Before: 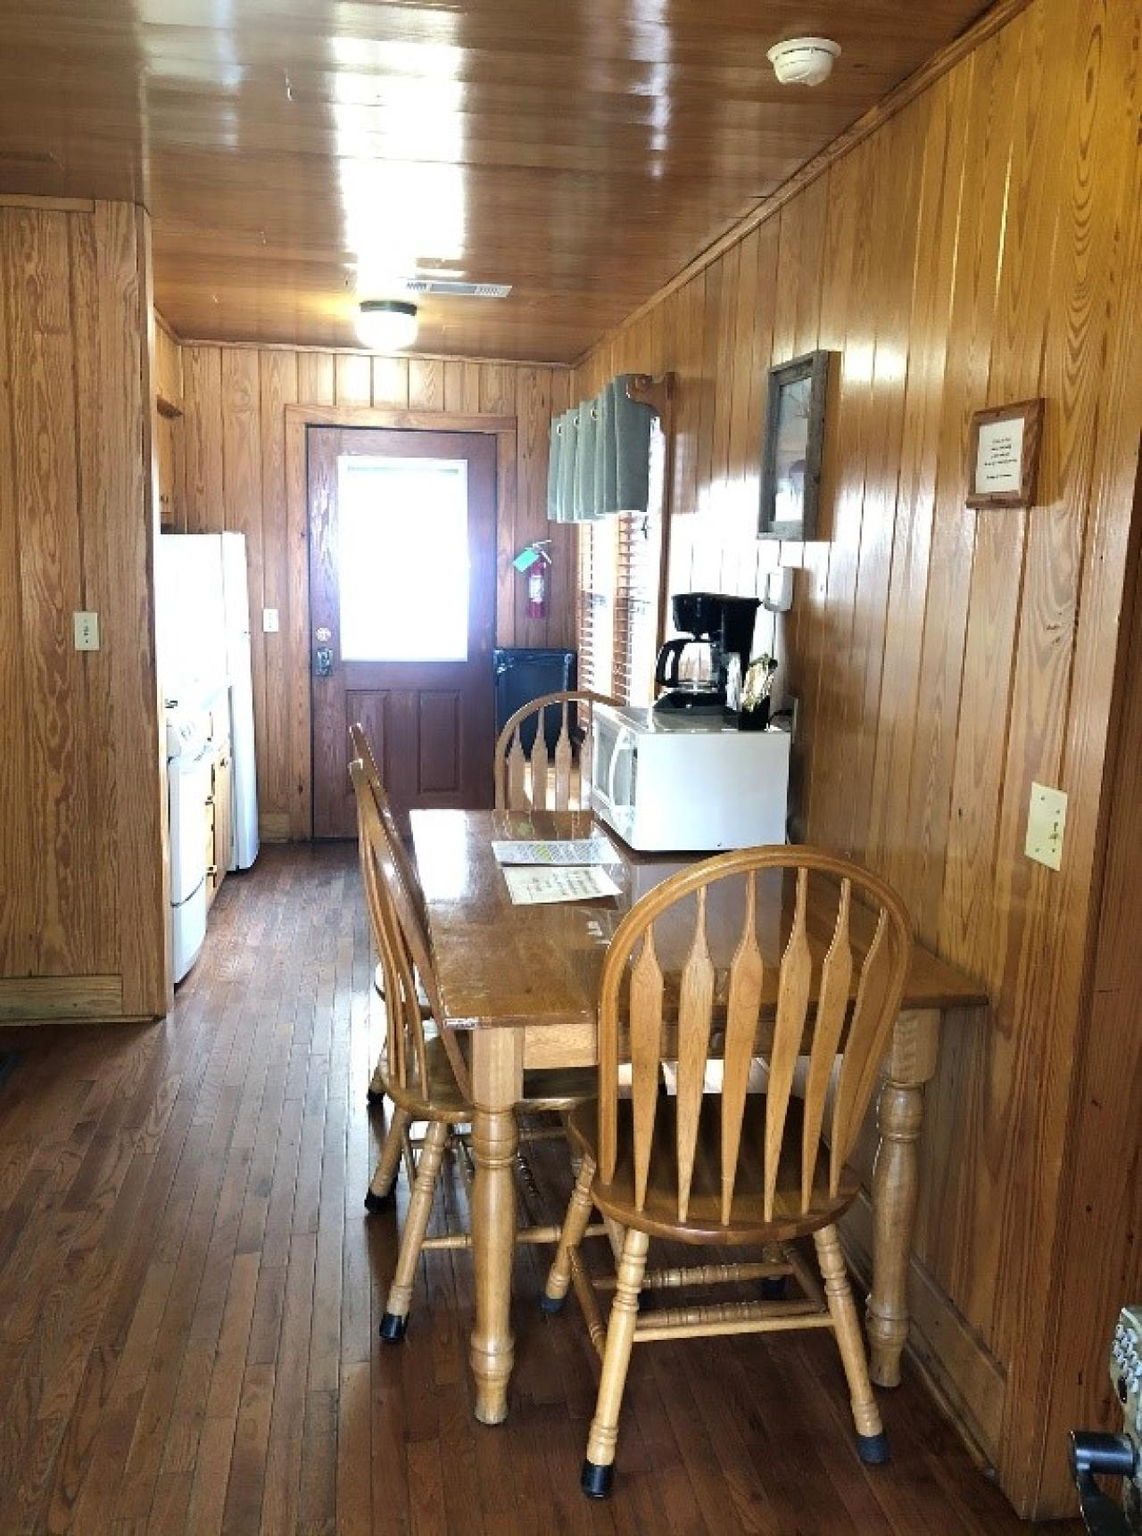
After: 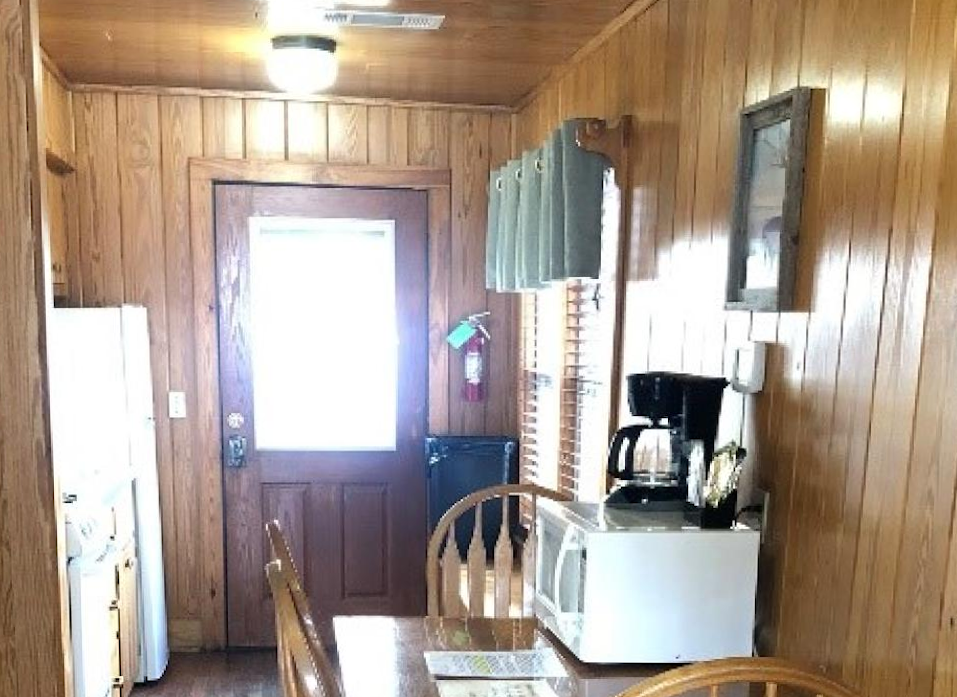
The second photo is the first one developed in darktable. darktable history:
crop: left 7.036%, top 18.398%, right 14.379%, bottom 40.043%
tone equalizer: on, module defaults
rotate and perspective: rotation 0.074°, lens shift (vertical) 0.096, lens shift (horizontal) -0.041, crop left 0.043, crop right 0.952, crop top 0.024, crop bottom 0.979
